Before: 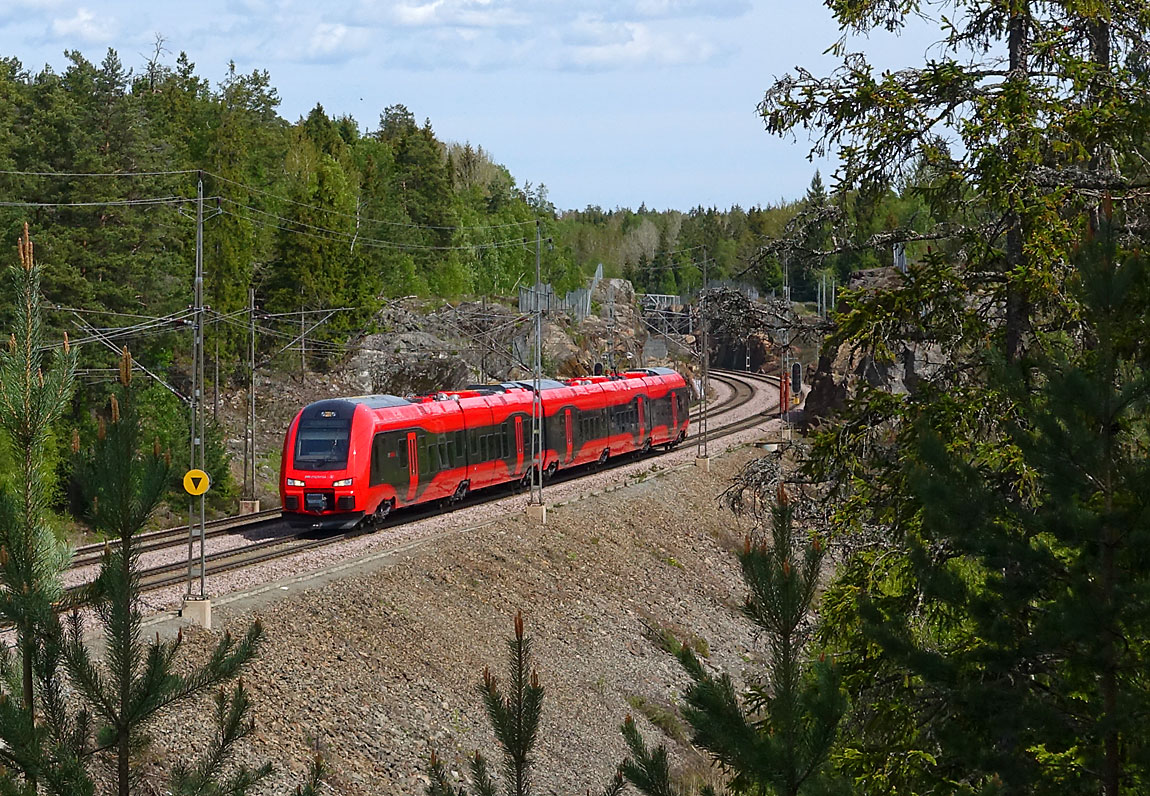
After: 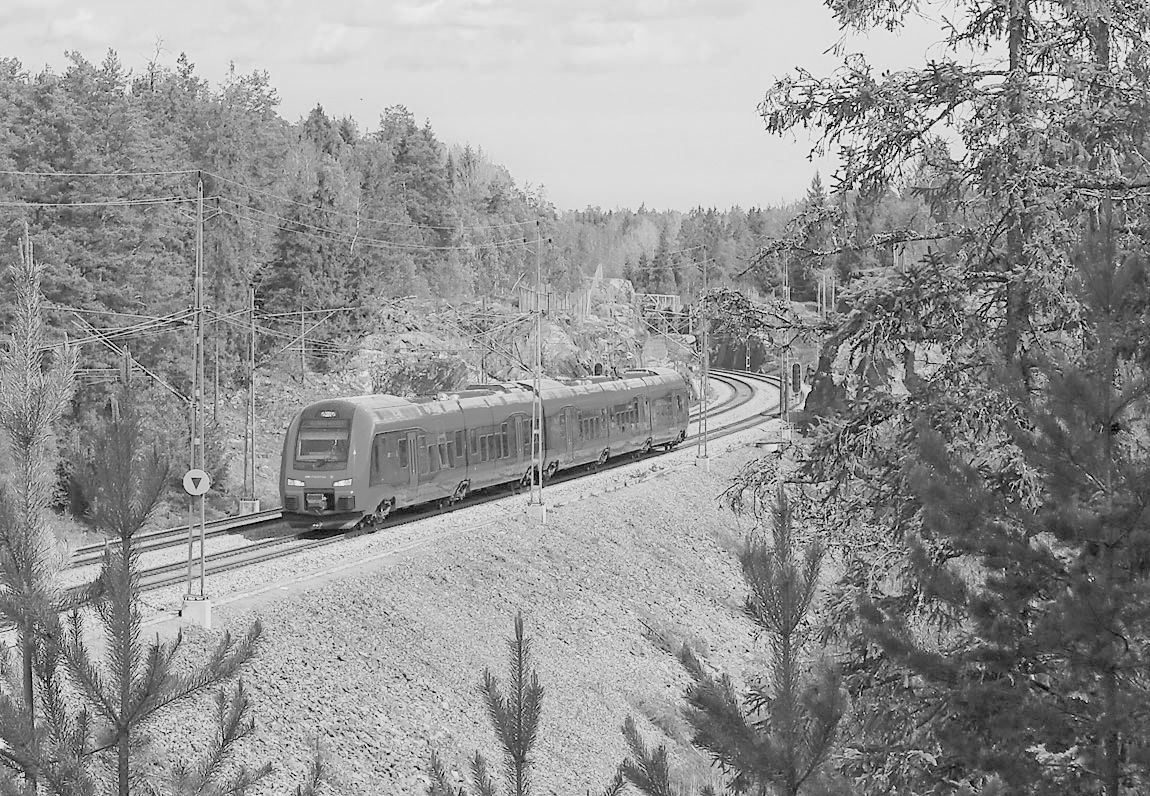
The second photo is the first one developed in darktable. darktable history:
monochrome: a 14.95, b -89.96
filmic rgb: middle gray luminance 2.5%, black relative exposure -10 EV, white relative exposure 7 EV, threshold 6 EV, dynamic range scaling 10%, target black luminance 0%, hardness 3.19, latitude 44.39%, contrast 0.682, highlights saturation mix 5%, shadows ↔ highlights balance 13.63%, add noise in highlights 0, color science v3 (2019), use custom middle-gray values true, iterations of high-quality reconstruction 0, contrast in highlights soft, enable highlight reconstruction true
